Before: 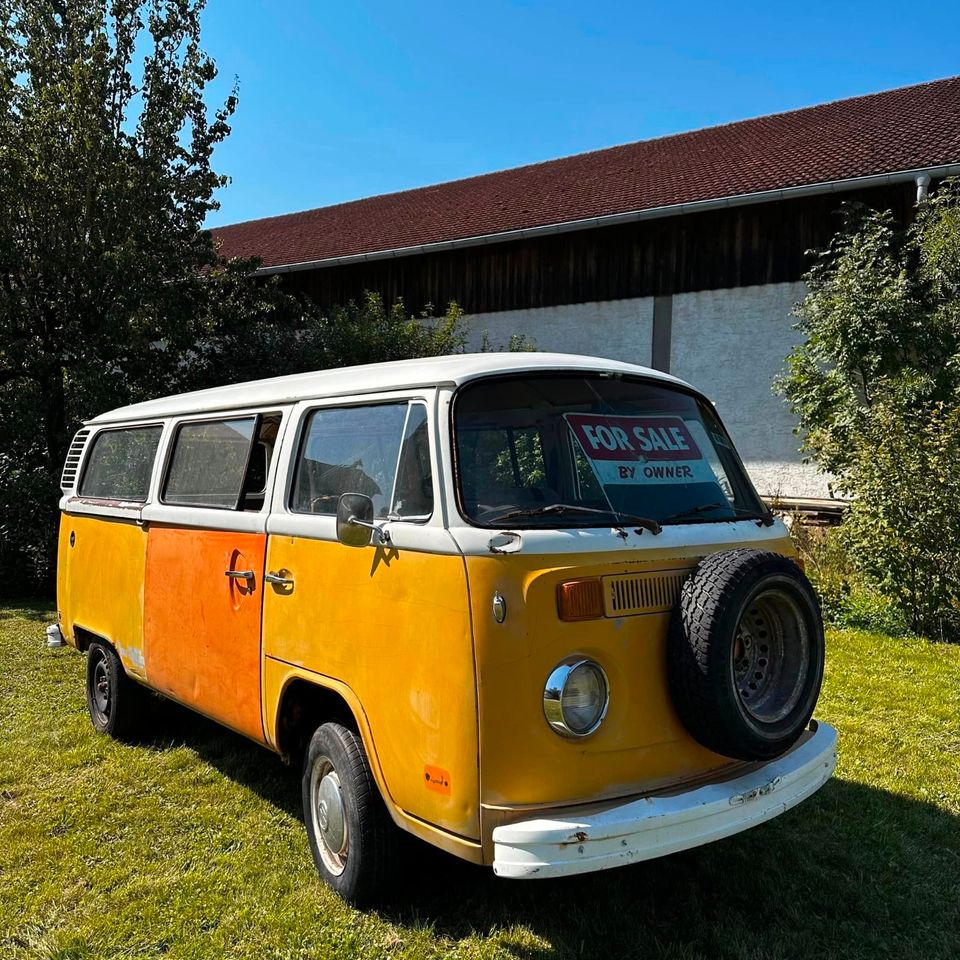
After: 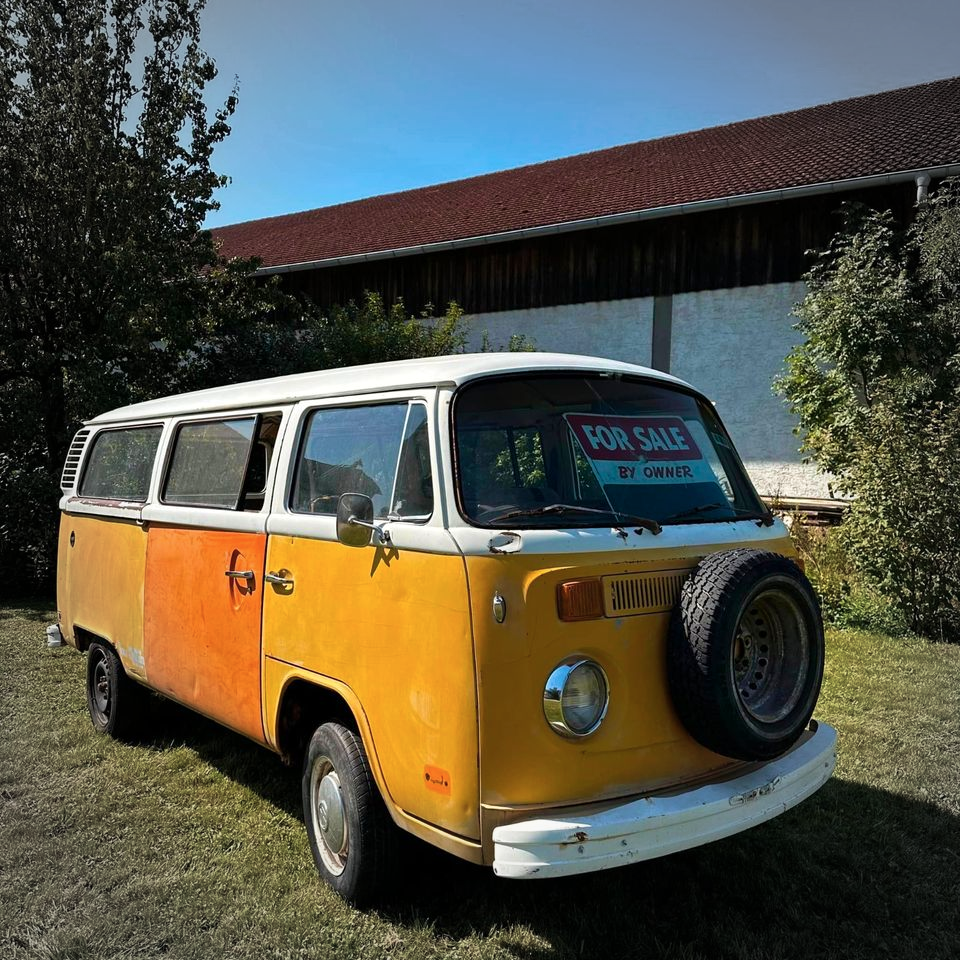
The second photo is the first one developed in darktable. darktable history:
exposure: exposure 0.02 EV, compensate highlight preservation false
color zones: curves: ch1 [(0, 0.469) (0.001, 0.469) (0.12, 0.446) (0.248, 0.469) (0.5, 0.5) (0.748, 0.5) (0.999, 0.469) (1, 0.469)]
vignetting: fall-off start 67.15%, brightness -0.442, saturation -0.691, width/height ratio 1.011, unbound false
velvia: on, module defaults
